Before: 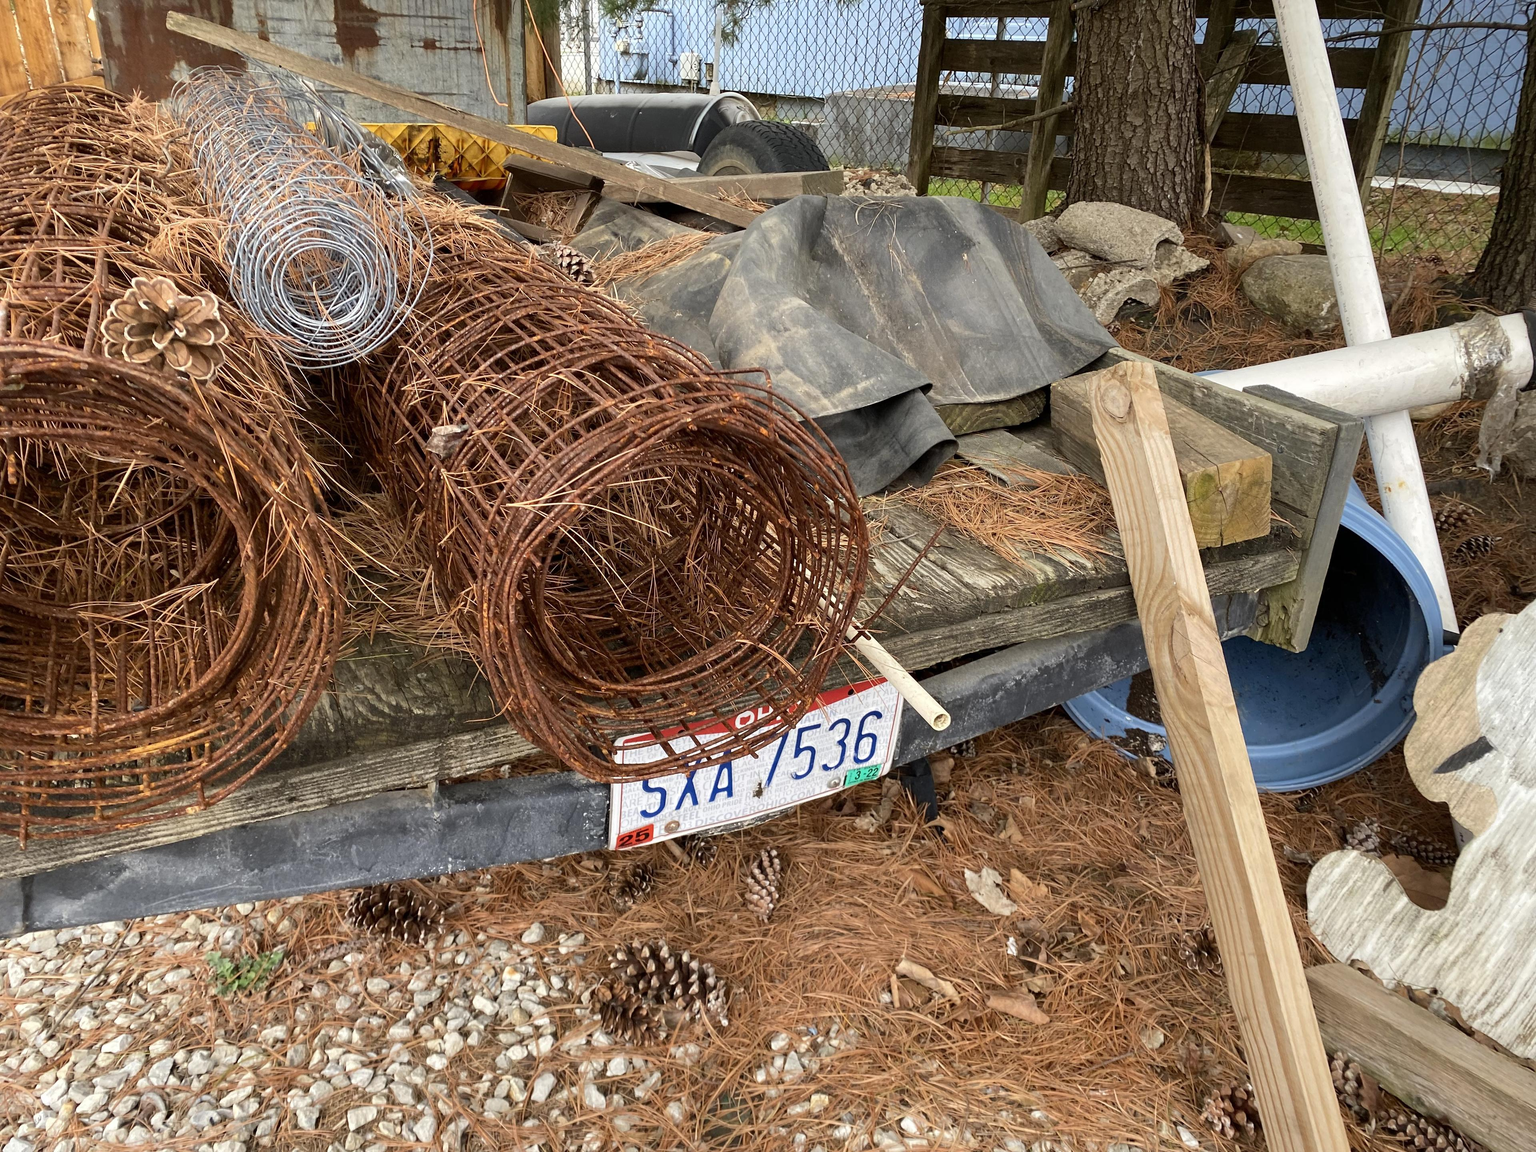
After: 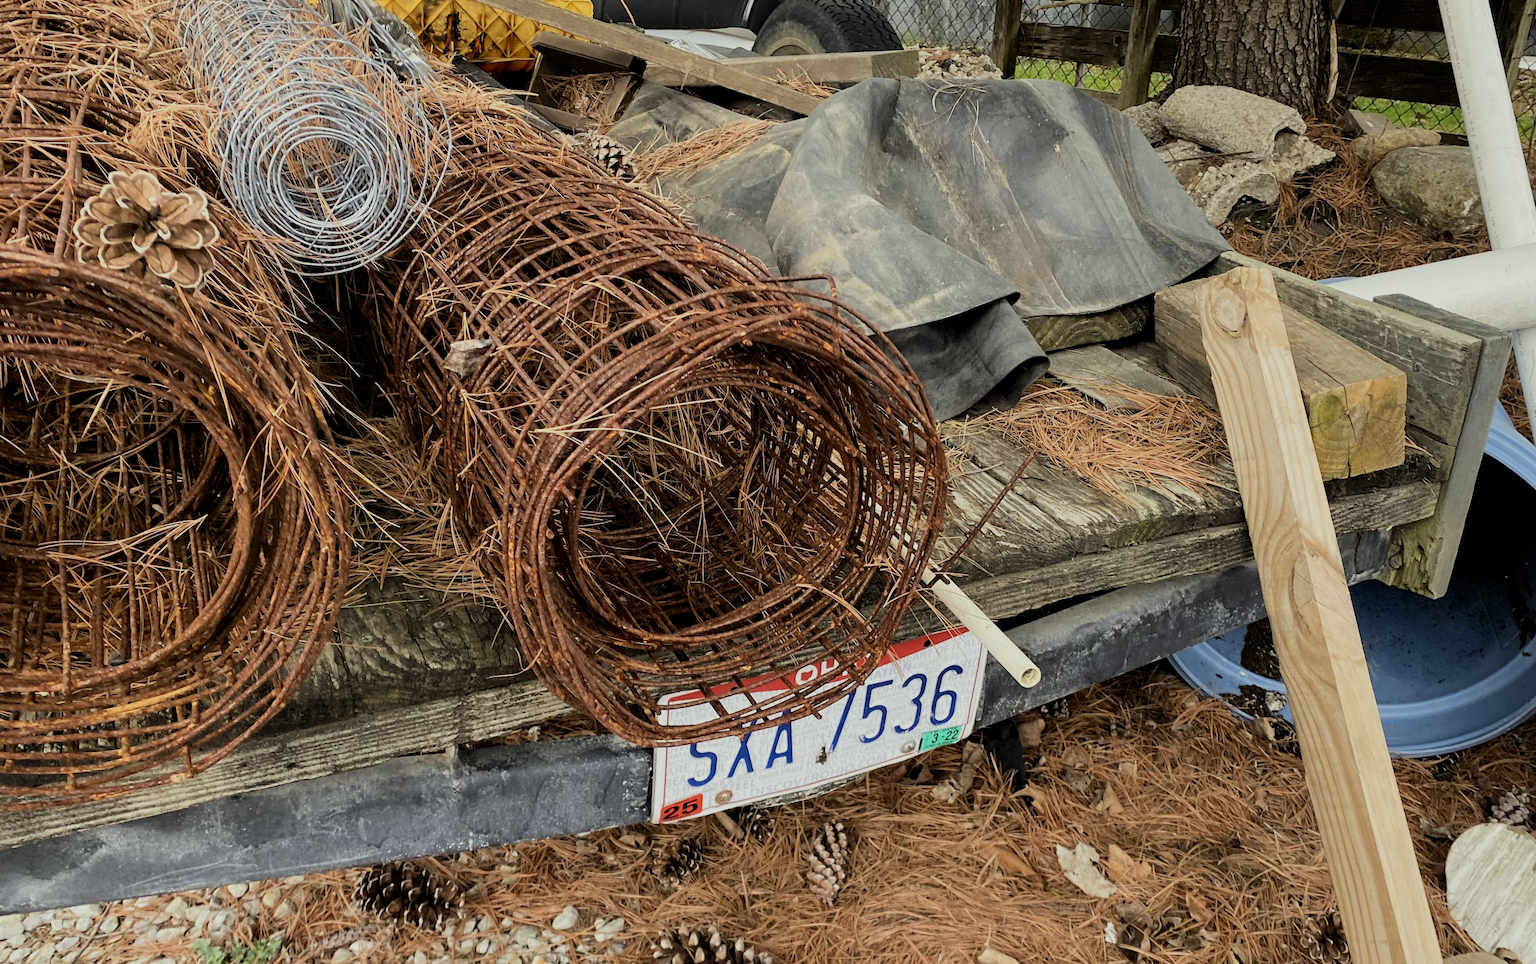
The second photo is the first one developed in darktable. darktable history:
crop and rotate: left 2.376%, top 11.019%, right 9.758%, bottom 15.417%
color correction: highlights a* -2.61, highlights b* 2.38
filmic rgb: middle gray luminance 29.15%, black relative exposure -10.37 EV, white relative exposure 5.48 EV, threshold 2.98 EV, target black luminance 0%, hardness 3.91, latitude 1.24%, contrast 1.123, highlights saturation mix 6.37%, shadows ↔ highlights balance 15.64%, enable highlight reconstruction true
